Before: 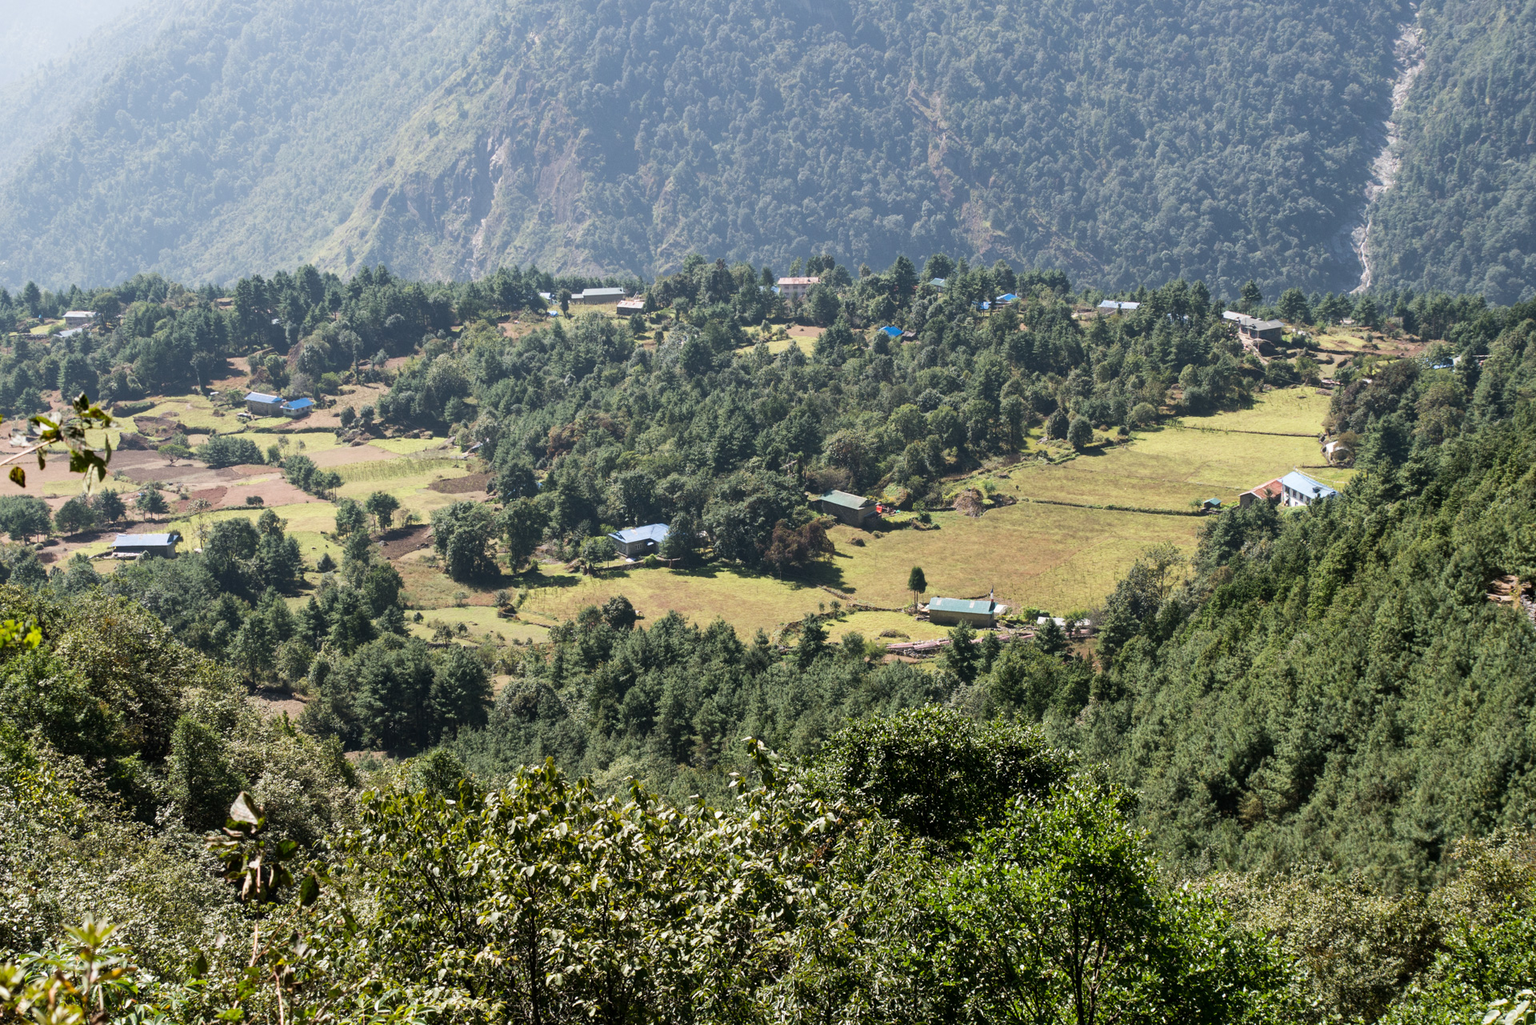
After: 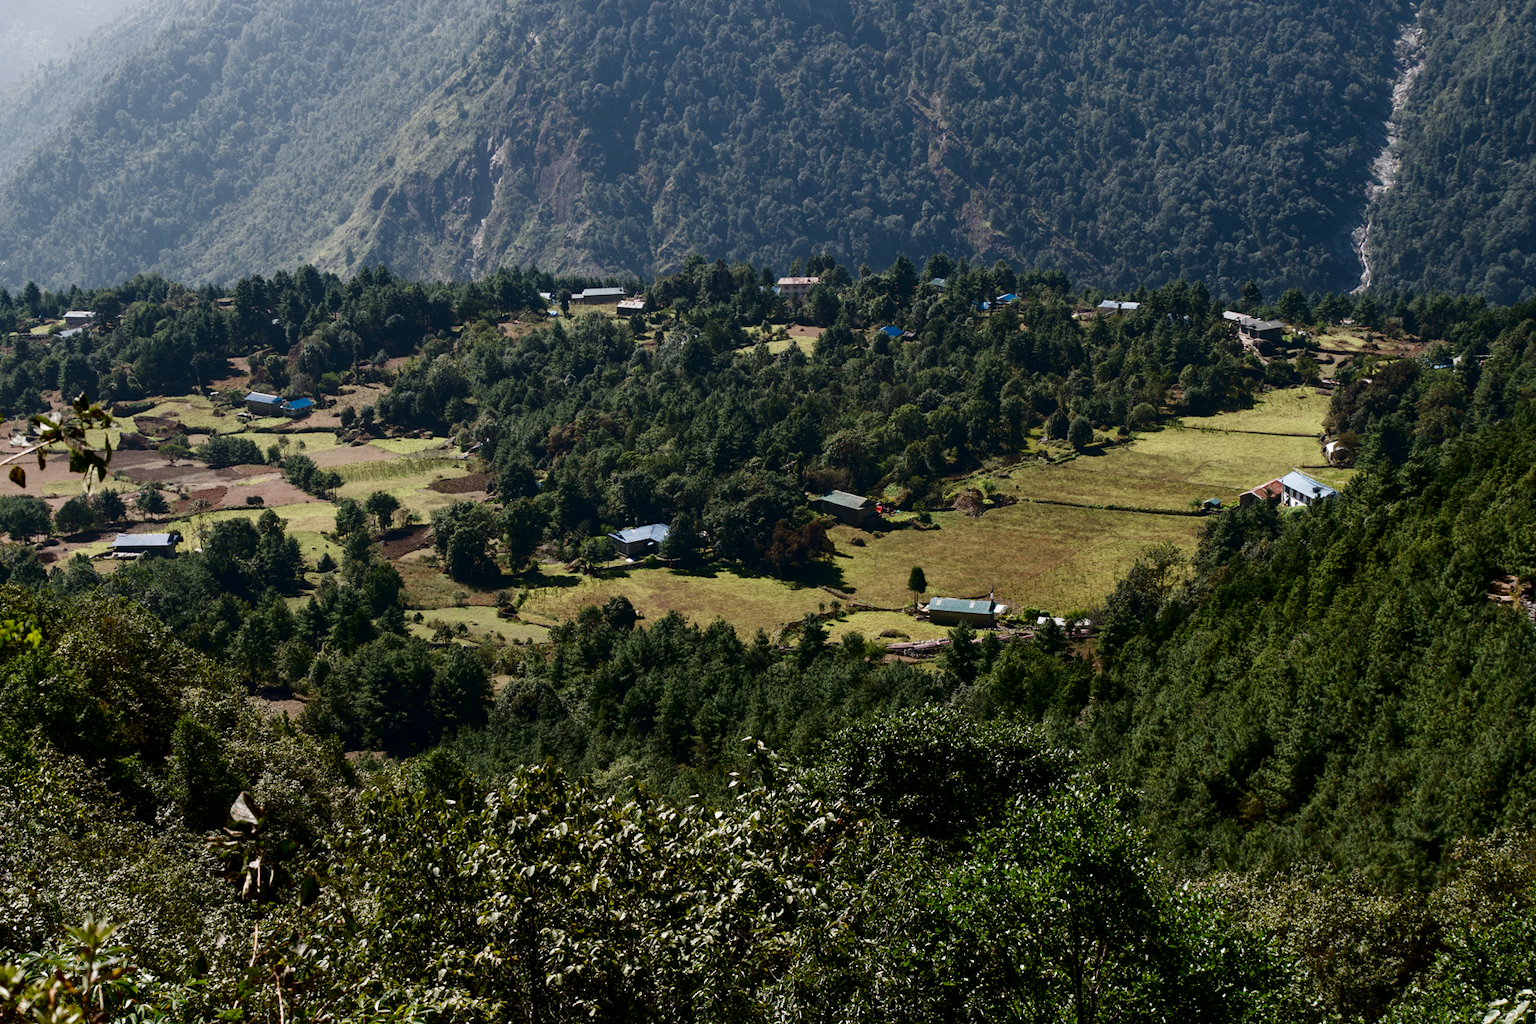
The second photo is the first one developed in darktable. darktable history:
color zones: curves: ch0 [(0, 0.5) (0.143, 0.5) (0.286, 0.5) (0.429, 0.5) (0.571, 0.5) (0.714, 0.476) (0.857, 0.5) (1, 0.5)]; ch2 [(0, 0.5) (0.143, 0.5) (0.286, 0.5) (0.429, 0.5) (0.571, 0.5) (0.714, 0.487) (0.857, 0.5) (1, 0.5)]
contrast brightness saturation: brightness -0.523
